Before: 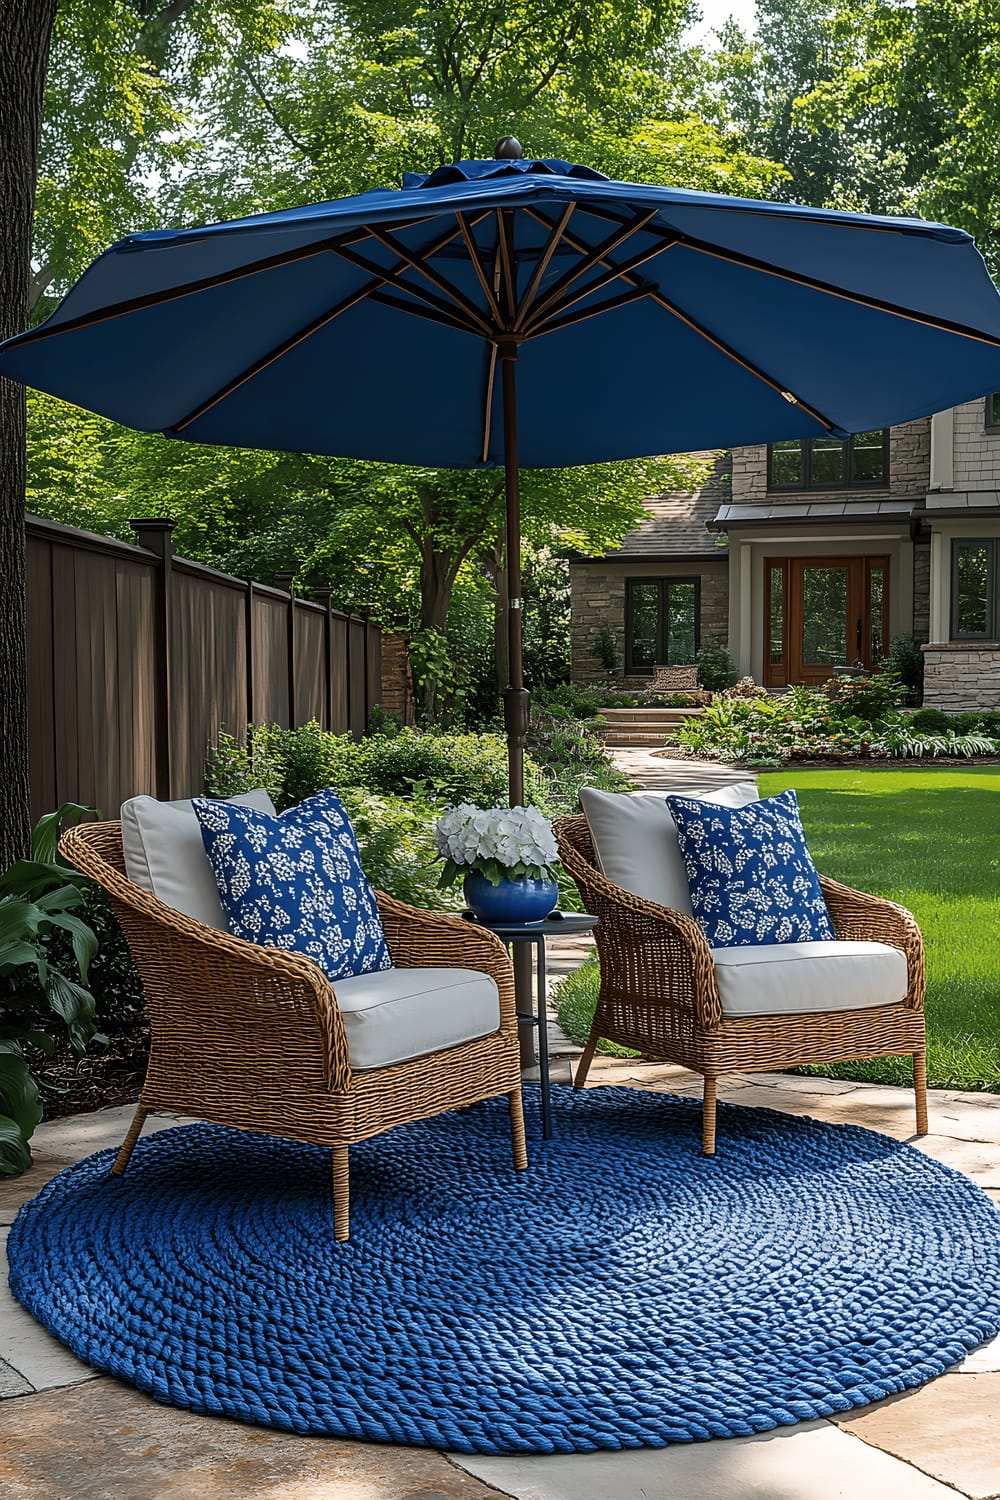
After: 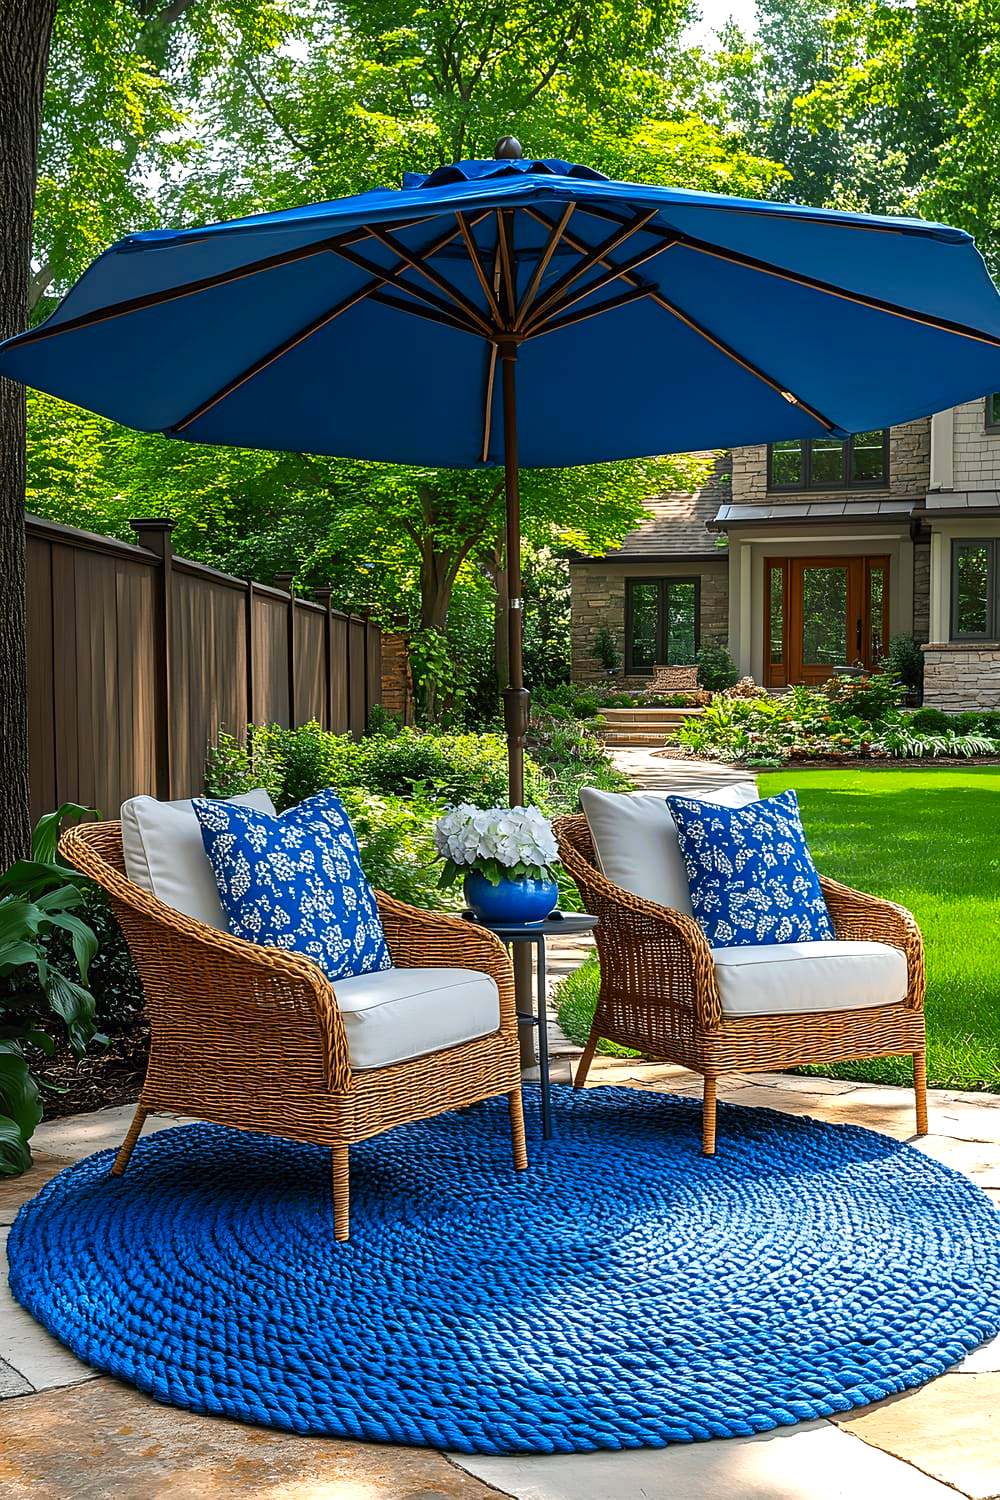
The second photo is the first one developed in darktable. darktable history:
contrast brightness saturation: saturation 0.5
exposure: exposure 0.515 EV, compensate highlight preservation false
